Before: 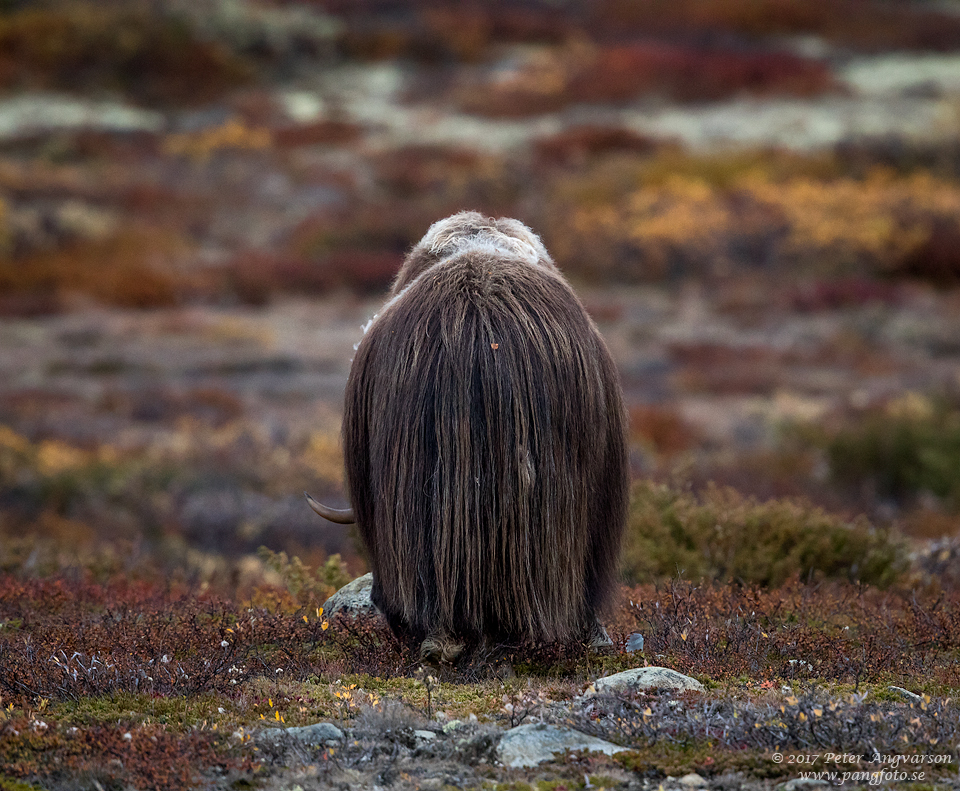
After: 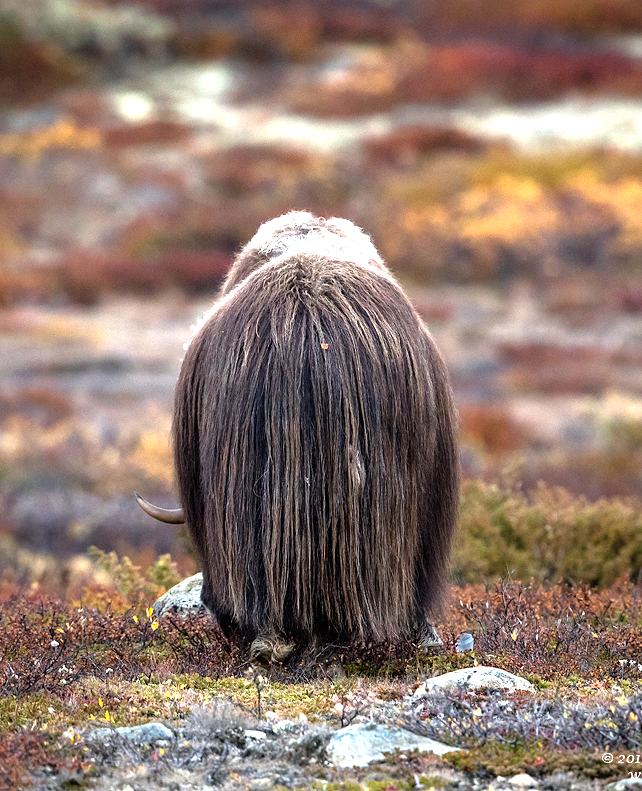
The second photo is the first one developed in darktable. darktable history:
crop and rotate: left 17.752%, right 15.361%
exposure: black level correction 0, exposure 1.106 EV, compensate exposure bias true, compensate highlight preservation false
tone equalizer: -8 EV -0.401 EV, -7 EV -0.406 EV, -6 EV -0.363 EV, -5 EV -0.251 EV, -3 EV 0.236 EV, -2 EV 0.358 EV, -1 EV 0.414 EV, +0 EV 0.393 EV
